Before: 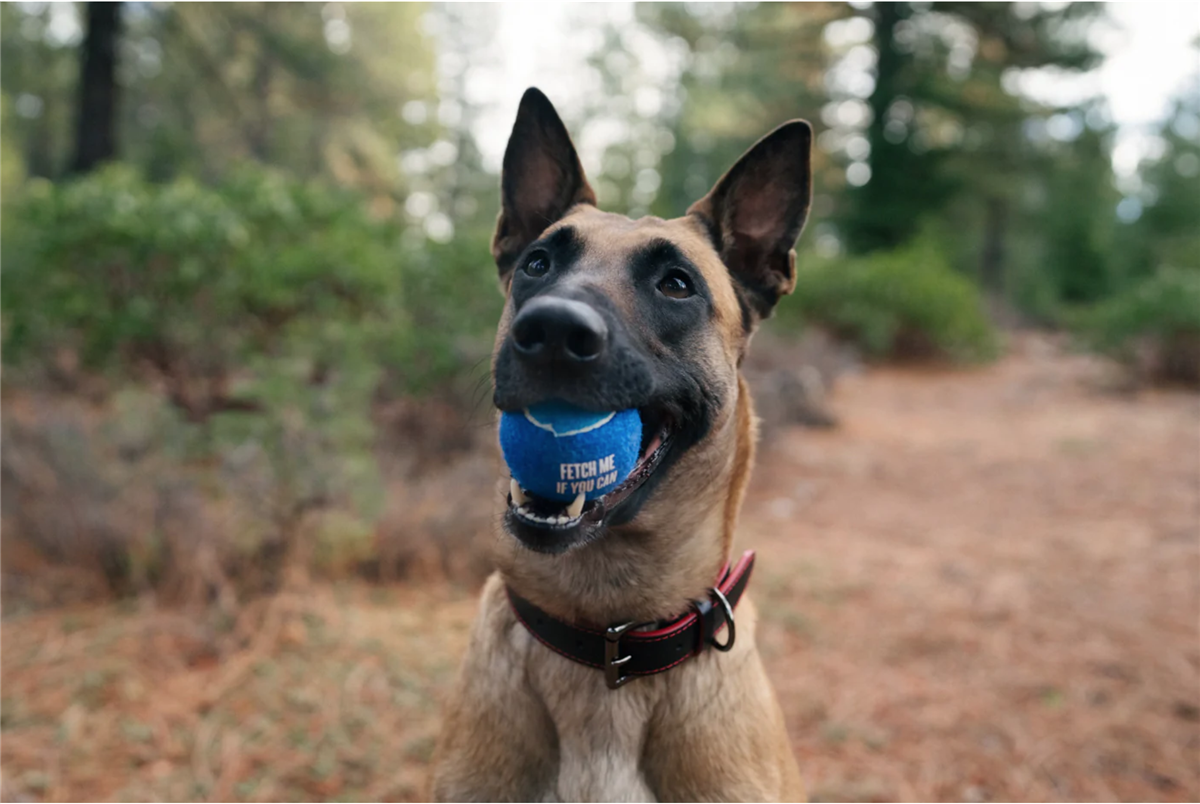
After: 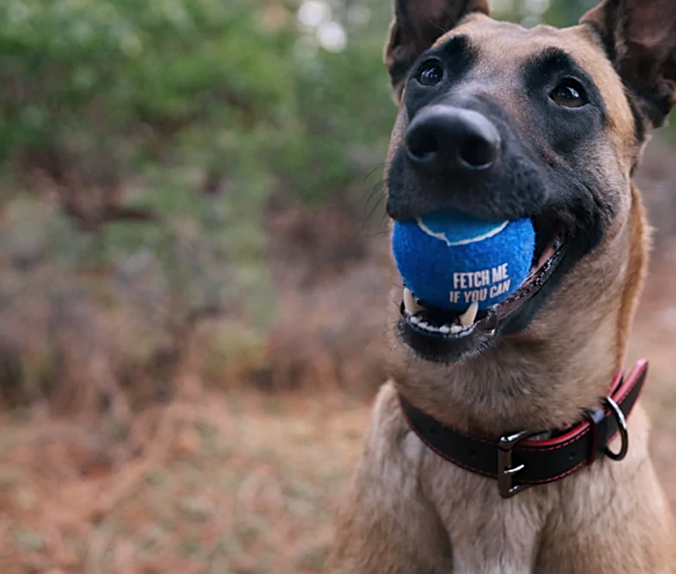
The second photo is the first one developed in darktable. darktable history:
crop: left 8.966%, top 23.852%, right 34.699%, bottom 4.703%
white balance: red 1.004, blue 1.096
sharpen: on, module defaults
